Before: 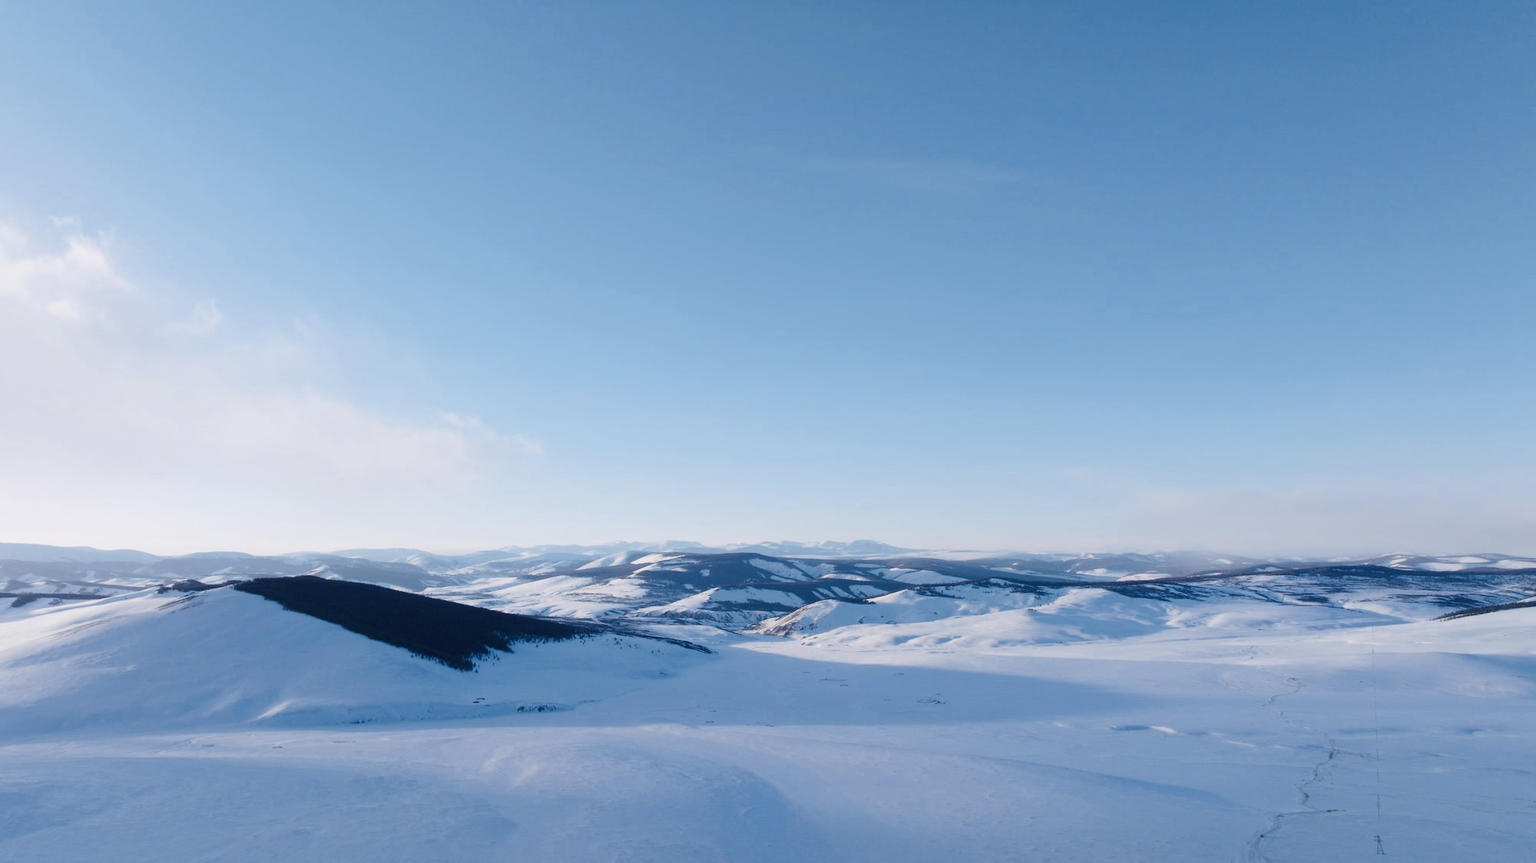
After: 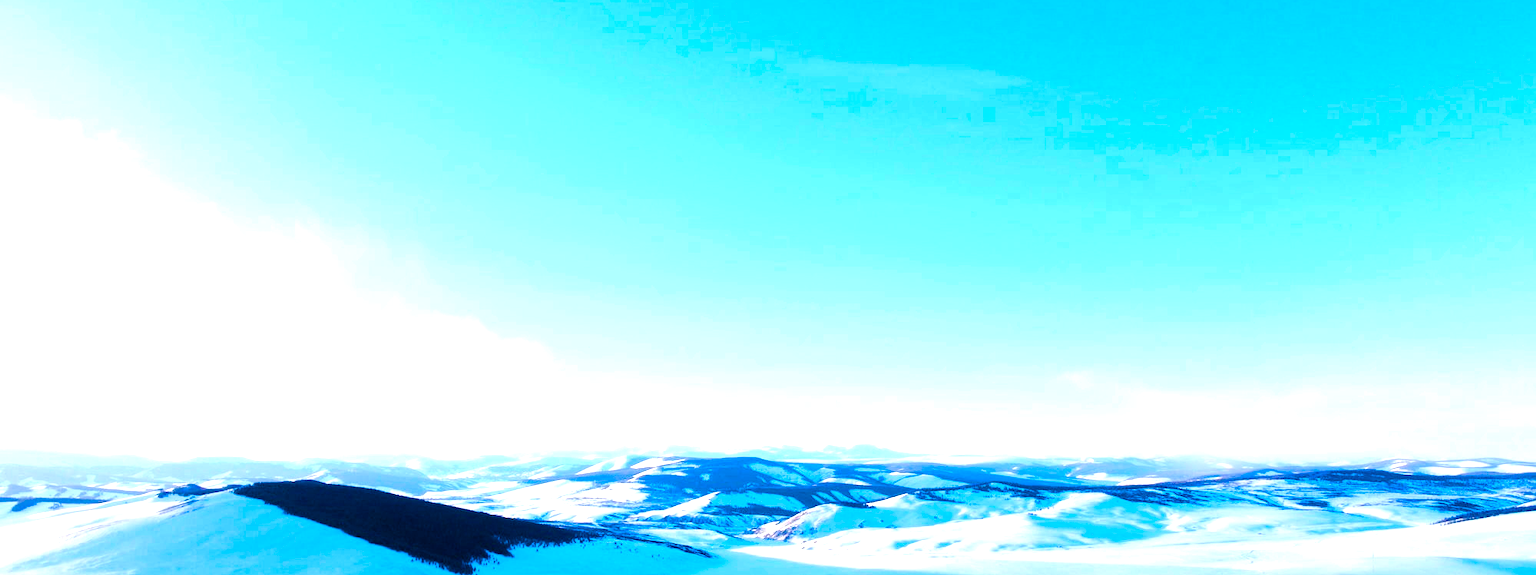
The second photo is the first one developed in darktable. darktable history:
exposure: black level correction 0.001, exposure 0.5 EV, compensate highlight preservation false
crop: top 11.161%, bottom 22.194%
tone equalizer: -8 EV -0.731 EV, -7 EV -0.671 EV, -6 EV -0.584 EV, -5 EV -0.403 EV, -3 EV 0.368 EV, -2 EV 0.6 EV, -1 EV 0.687 EV, +0 EV 0.722 EV
color balance rgb: linear chroma grading › global chroma 40.39%, perceptual saturation grading › global saturation 20%, perceptual saturation grading › highlights -50.479%, perceptual saturation grading › shadows 30.398%, global vibrance 50.226%
